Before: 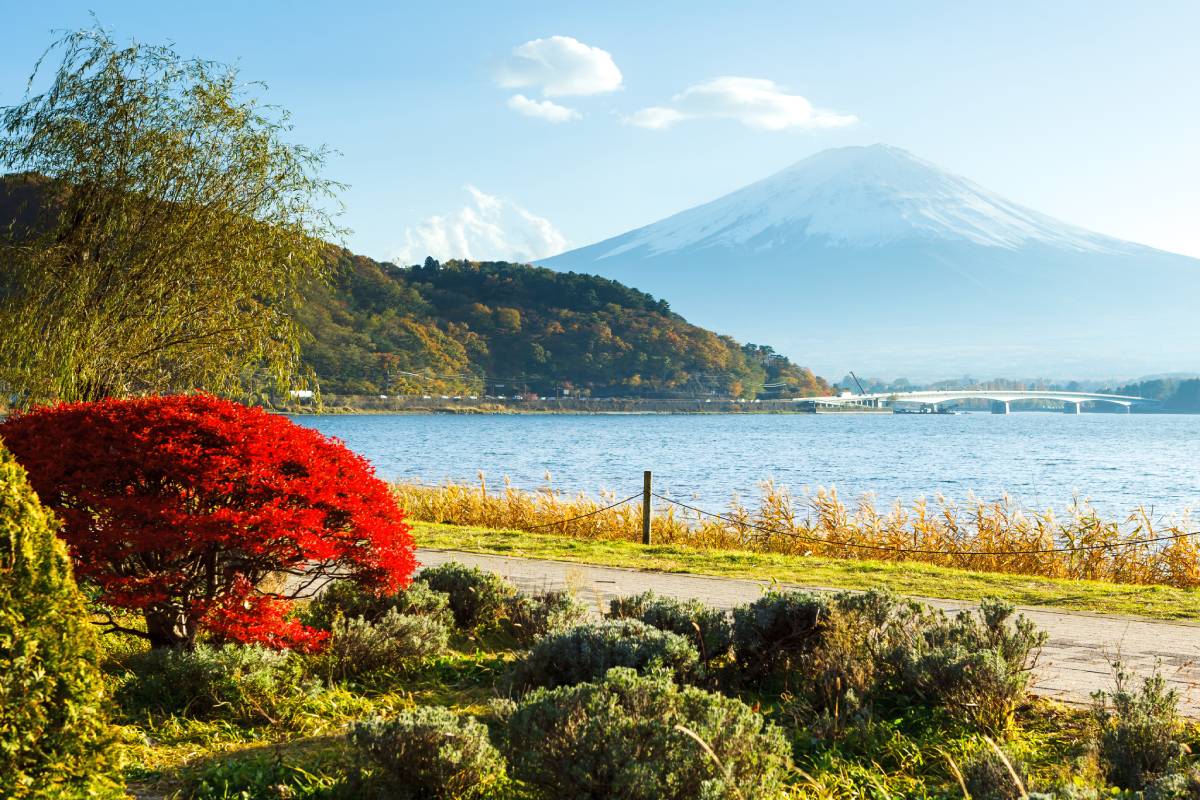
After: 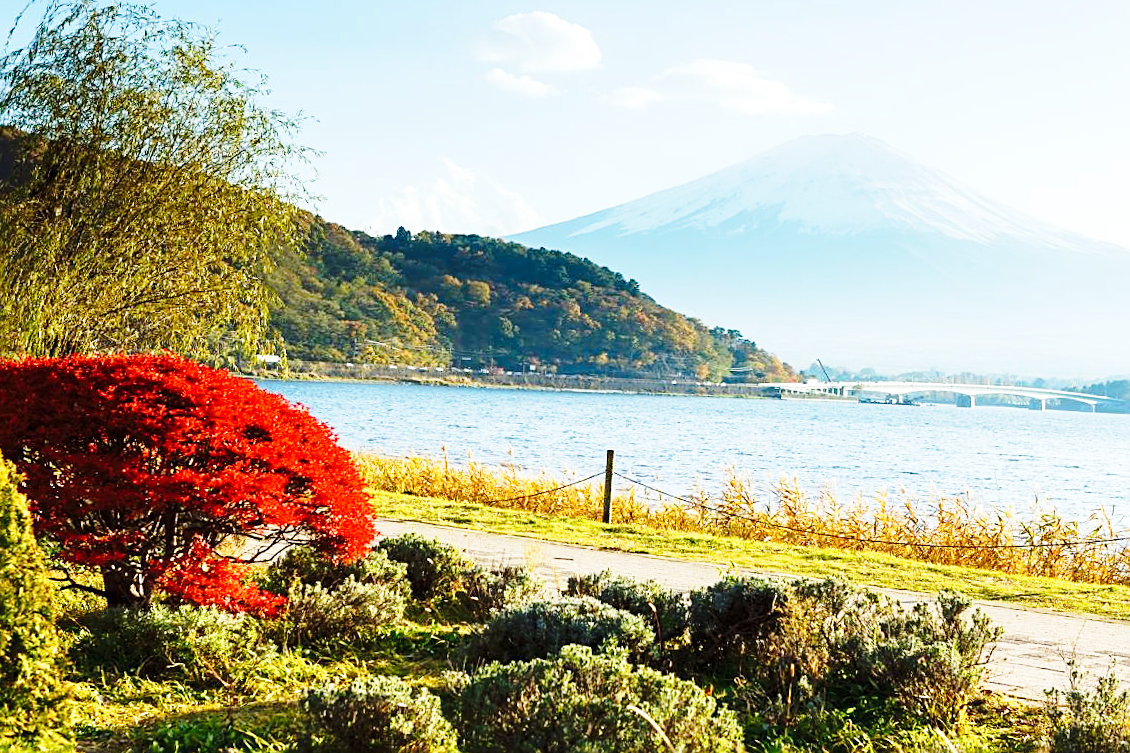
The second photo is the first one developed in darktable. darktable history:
crop and rotate: angle -2.38°
sharpen: on, module defaults
base curve: curves: ch0 [(0, 0) (0.028, 0.03) (0.121, 0.232) (0.46, 0.748) (0.859, 0.968) (1, 1)], preserve colors none
